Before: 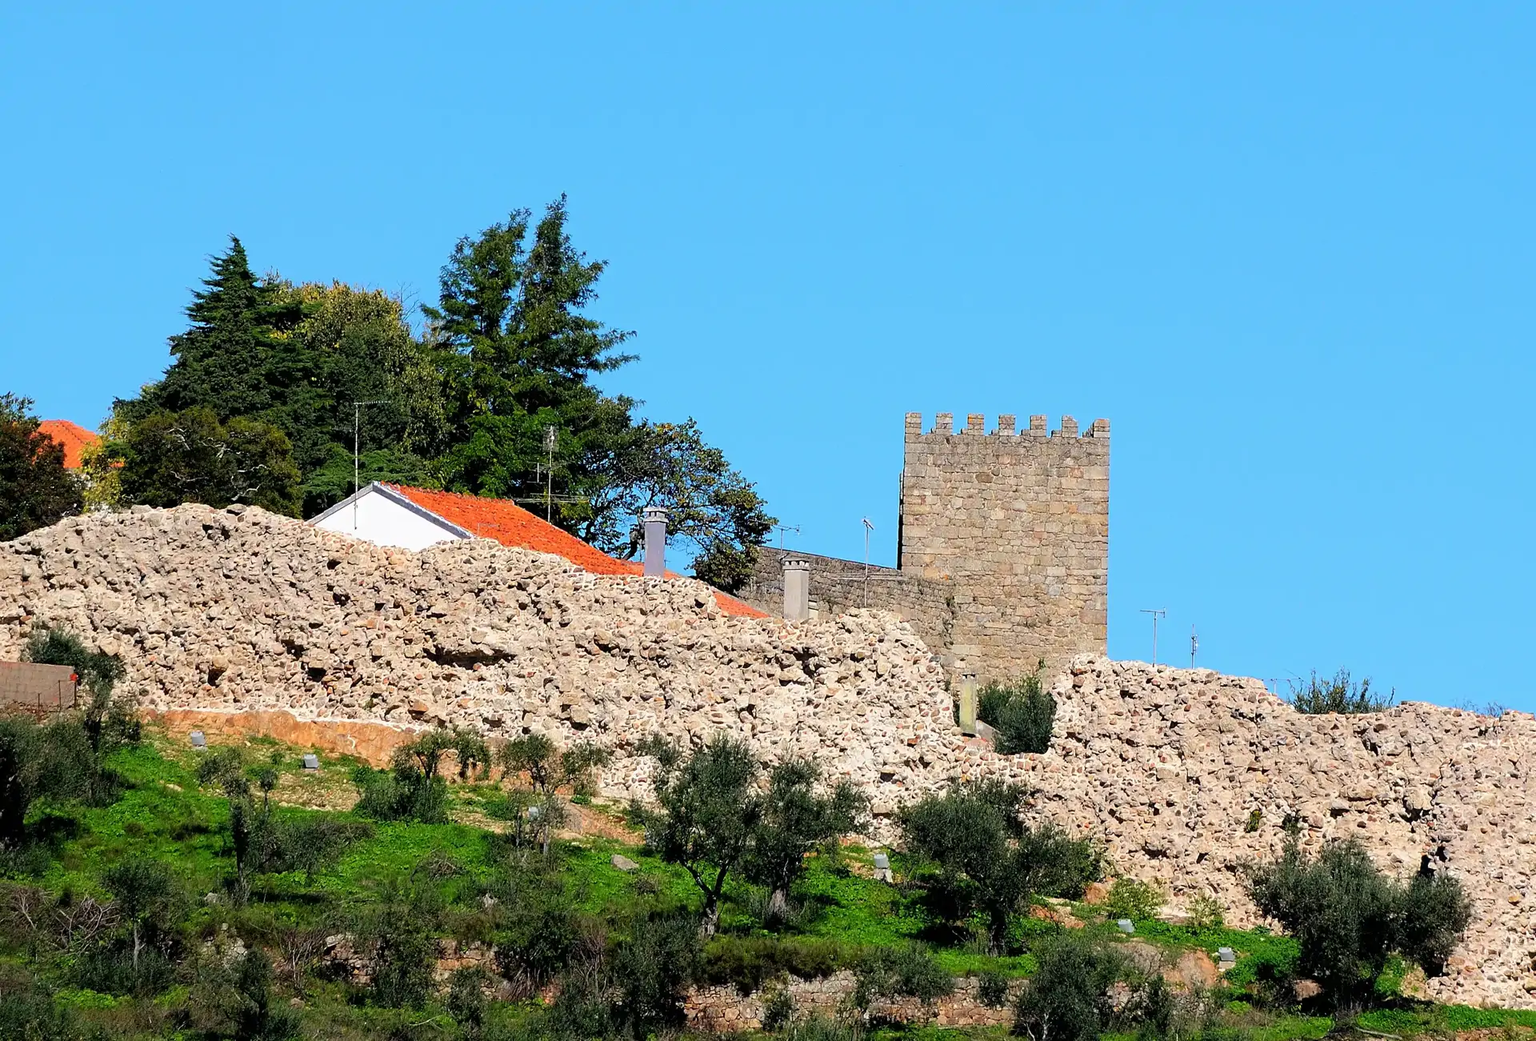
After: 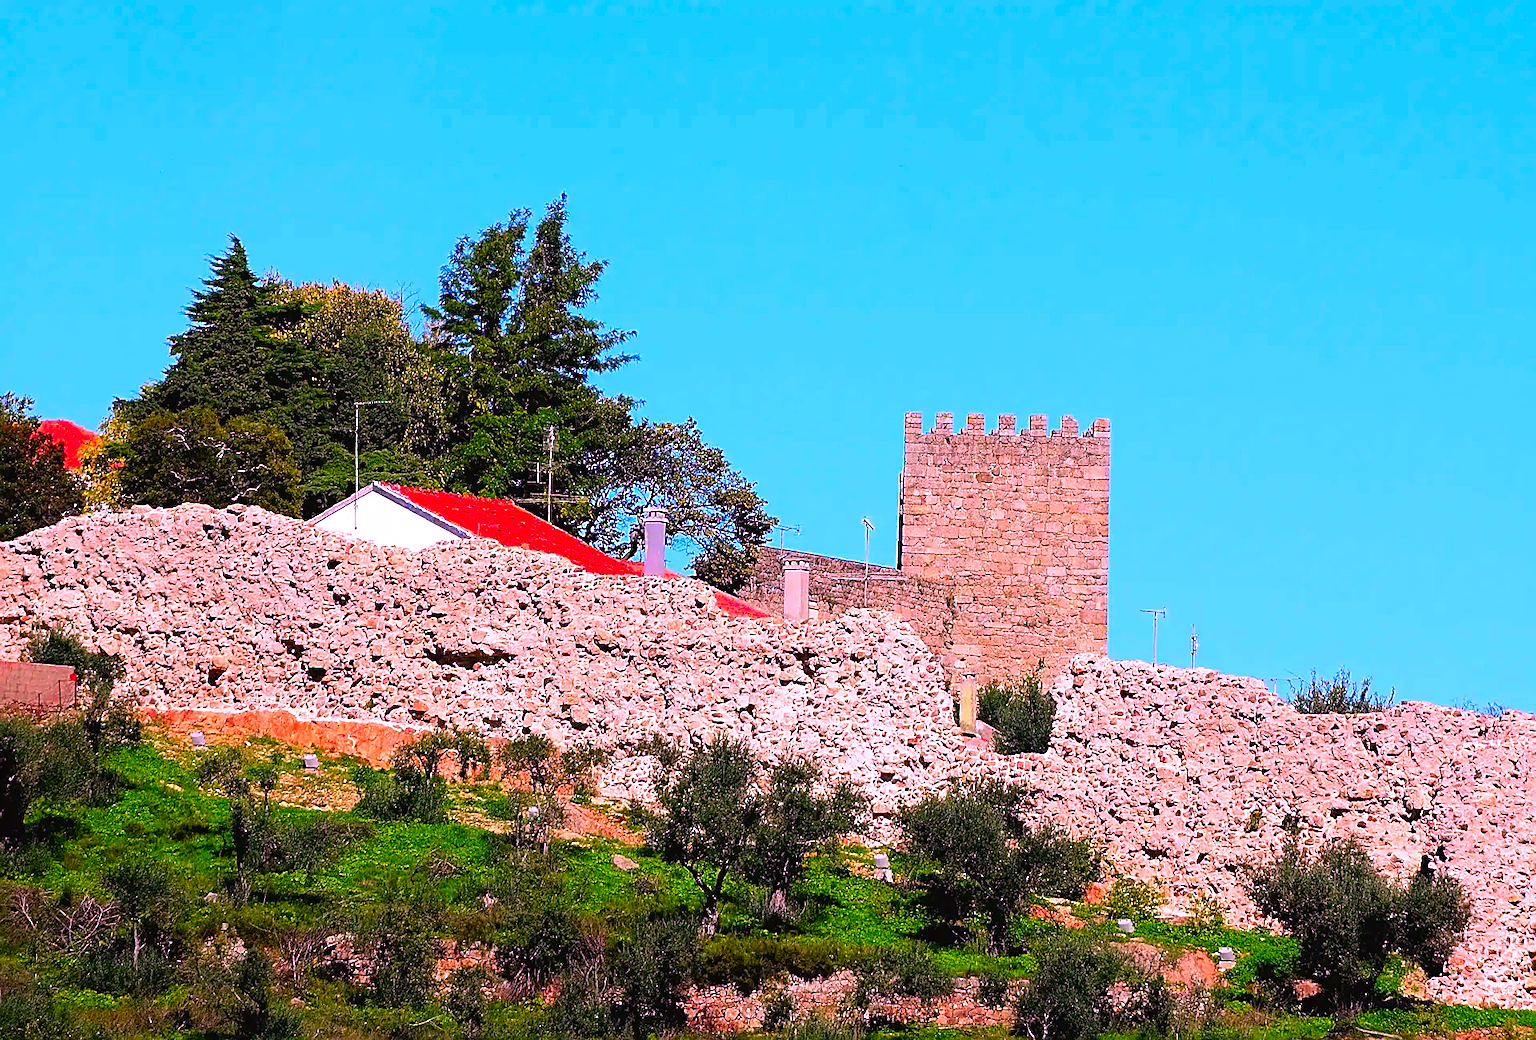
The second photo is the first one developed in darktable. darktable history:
sharpen: amount 0.6
color balance rgb: shadows lift › chroma 1%, shadows lift › hue 28.8°, power › hue 60°, highlights gain › chroma 1%, highlights gain › hue 60°, global offset › luminance 0.25%, perceptual saturation grading › highlights -20%, perceptual saturation grading › shadows 20%, perceptual brilliance grading › highlights 10%, perceptual brilliance grading › shadows -5%, global vibrance 19.67%
color correction: highlights a* 19.5, highlights b* -11.53, saturation 1.69
